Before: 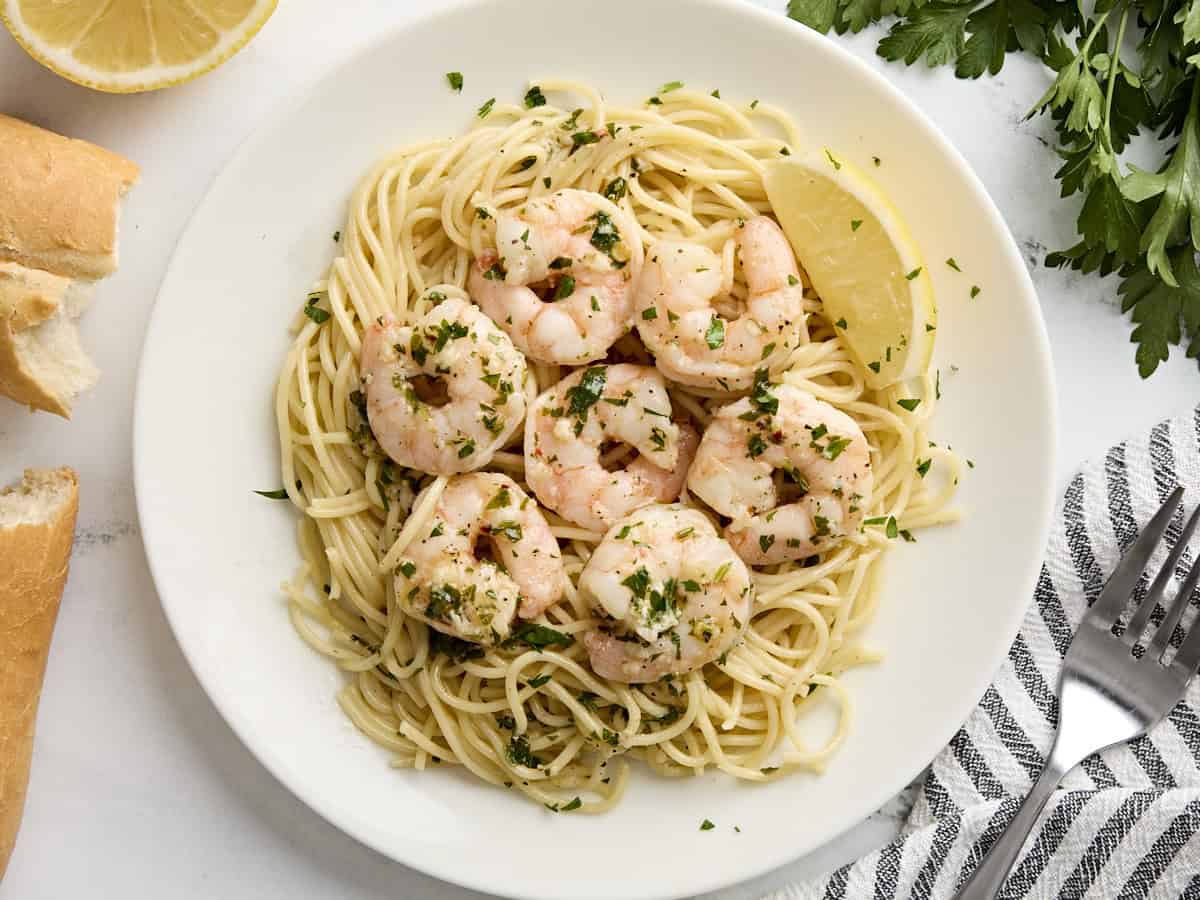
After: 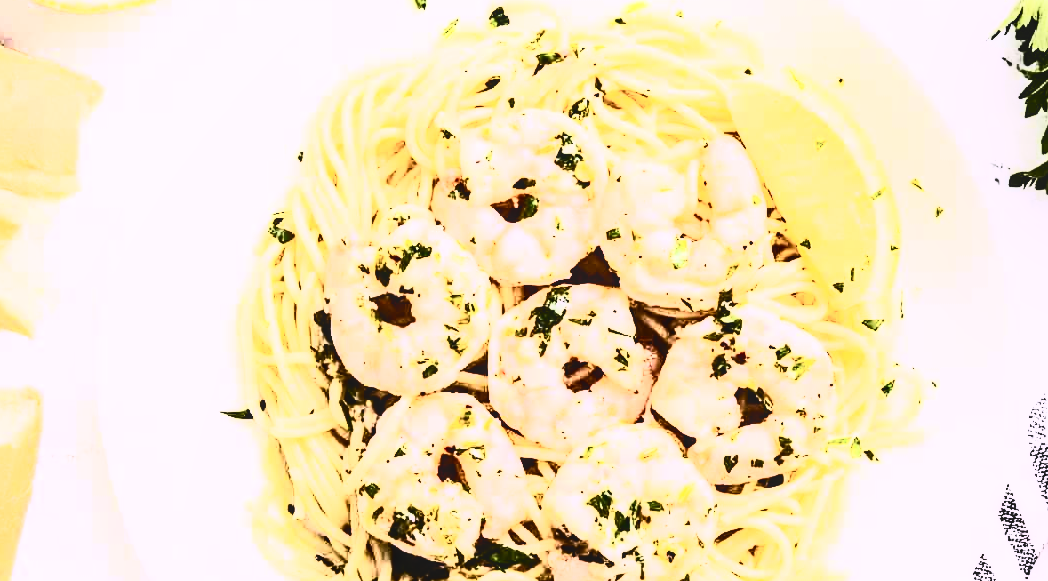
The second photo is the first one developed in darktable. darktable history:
crop: left 3.015%, top 8.969%, right 9.647%, bottom 26.457%
local contrast: on, module defaults
white balance: red 1.066, blue 1.119
rgb curve: curves: ch0 [(0, 0) (0.21, 0.15) (0.24, 0.21) (0.5, 0.75) (0.75, 0.96) (0.89, 0.99) (1, 1)]; ch1 [(0, 0.02) (0.21, 0.13) (0.25, 0.2) (0.5, 0.67) (0.75, 0.9) (0.89, 0.97) (1, 1)]; ch2 [(0, 0.02) (0.21, 0.13) (0.25, 0.2) (0.5, 0.67) (0.75, 0.9) (0.89, 0.97) (1, 1)], compensate middle gray true
contrast brightness saturation: contrast 0.93, brightness 0.2
